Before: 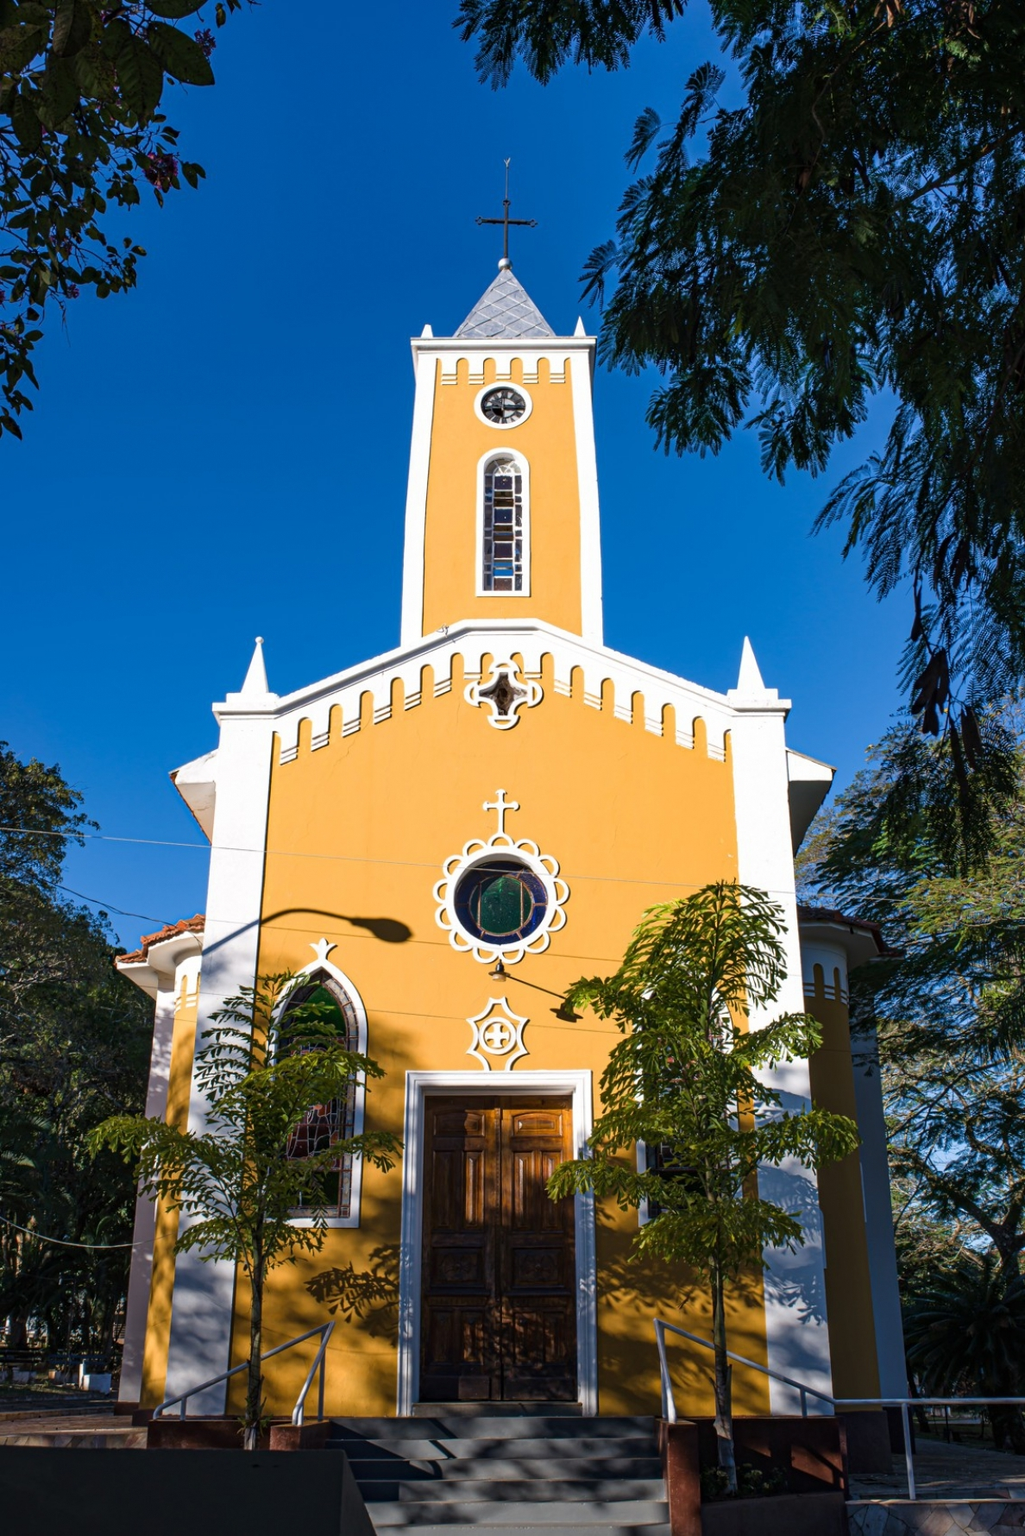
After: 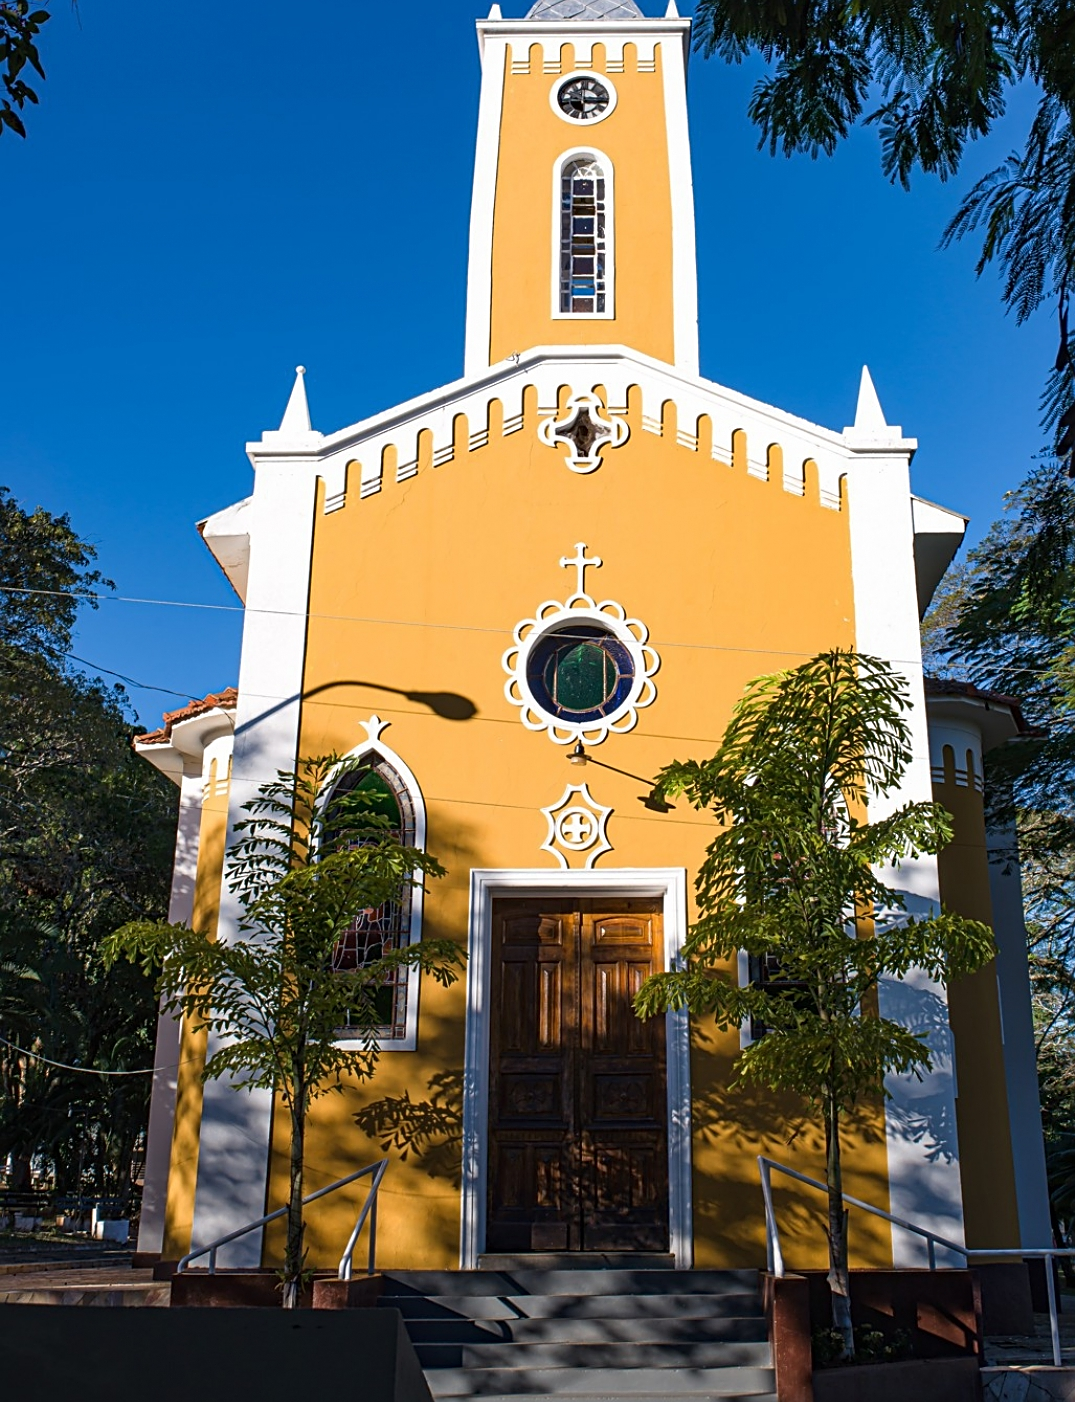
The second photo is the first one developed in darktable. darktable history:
sharpen: on, module defaults
crop: top 20.916%, right 9.437%, bottom 0.316%
rotate and perspective: automatic cropping original format, crop left 0, crop top 0
